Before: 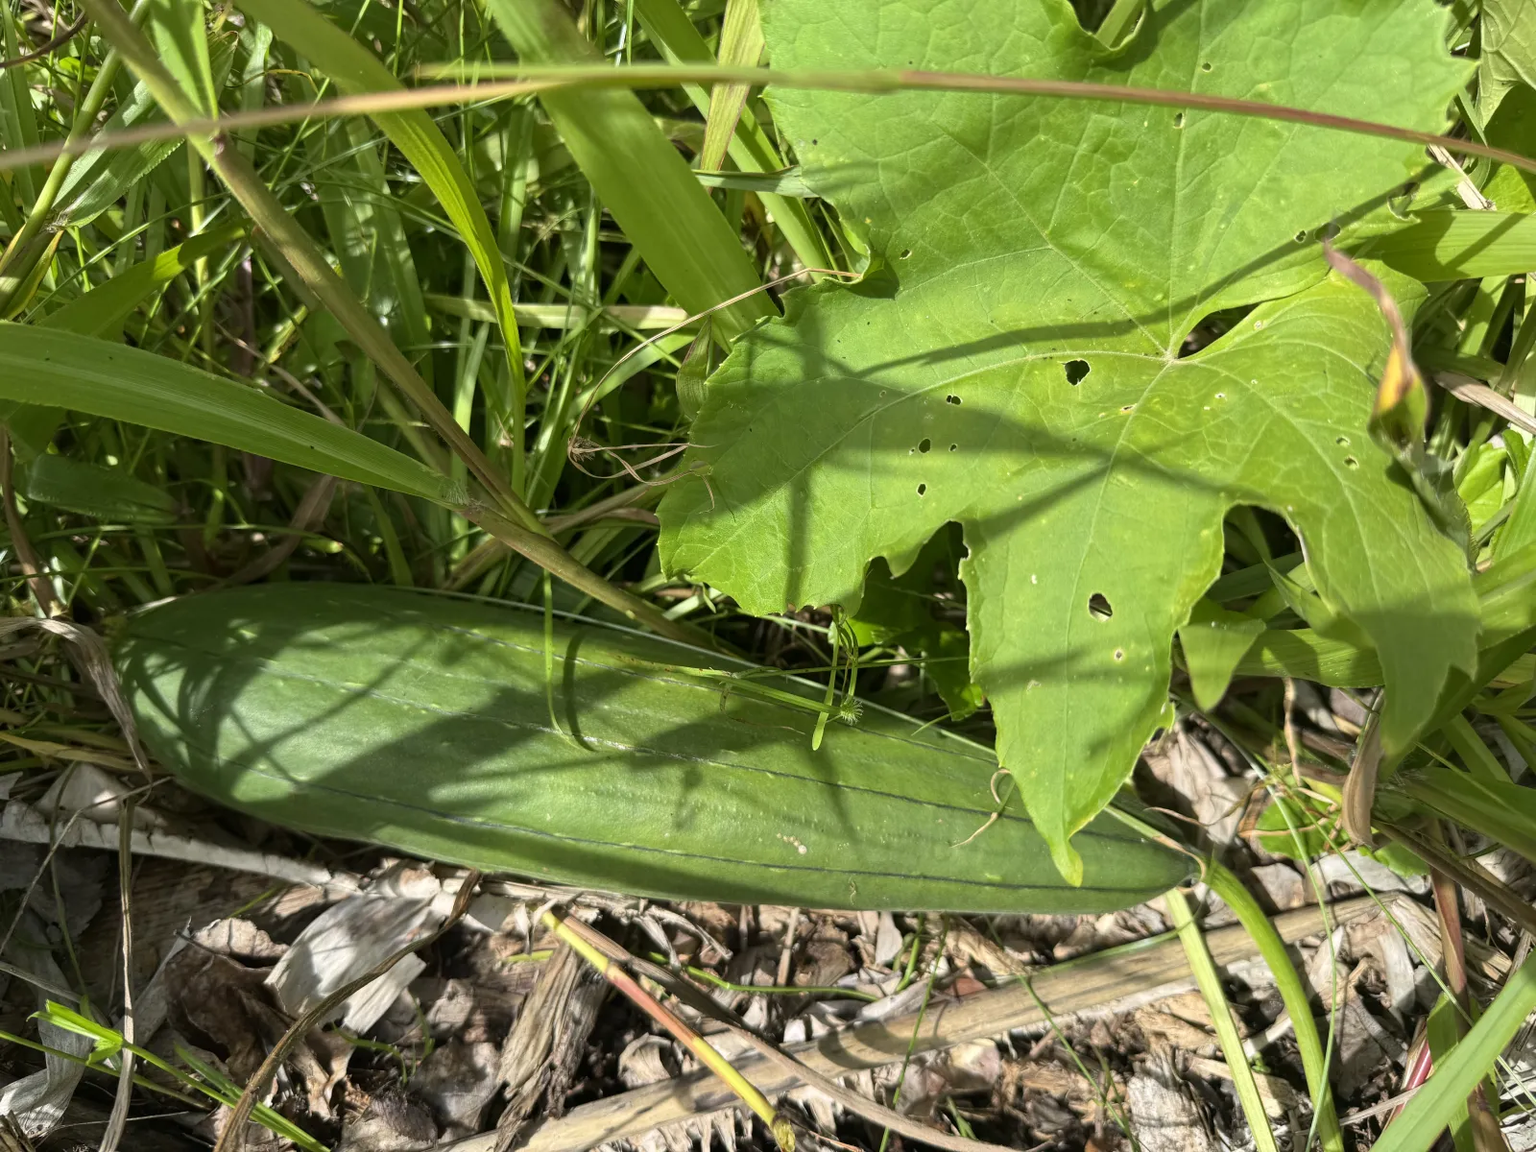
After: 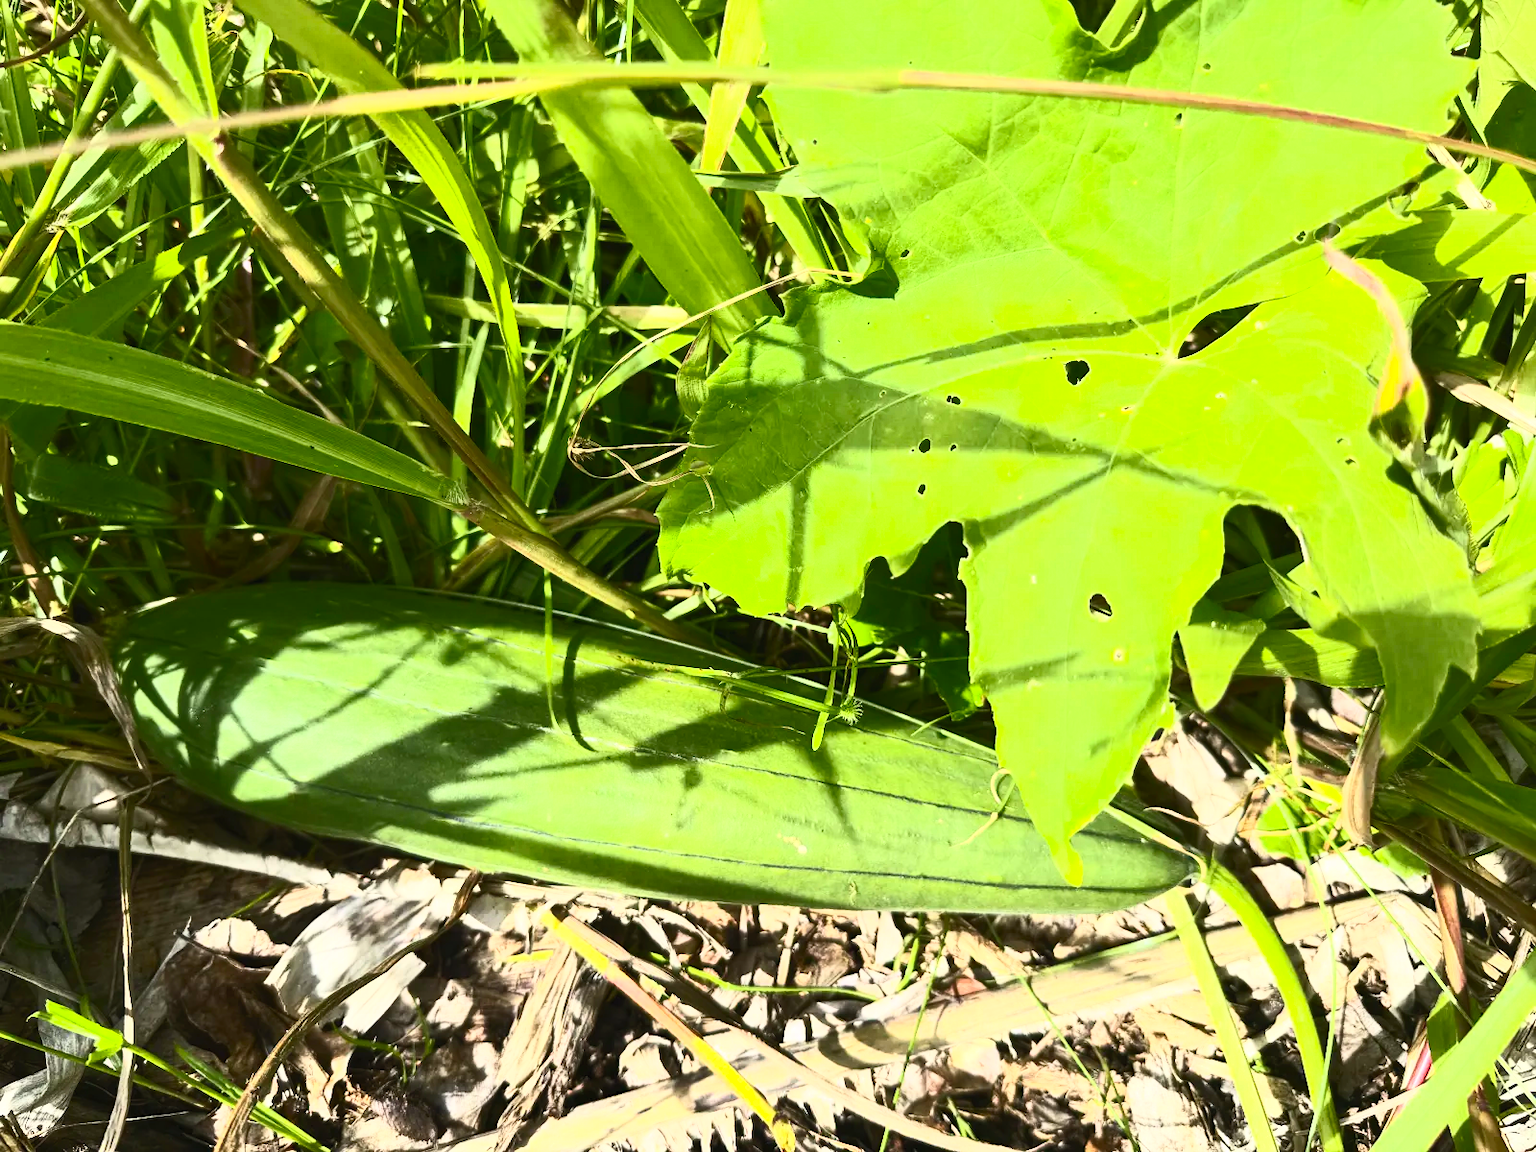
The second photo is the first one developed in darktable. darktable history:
contrast brightness saturation: contrast 0.849, brightness 0.595, saturation 0.61
